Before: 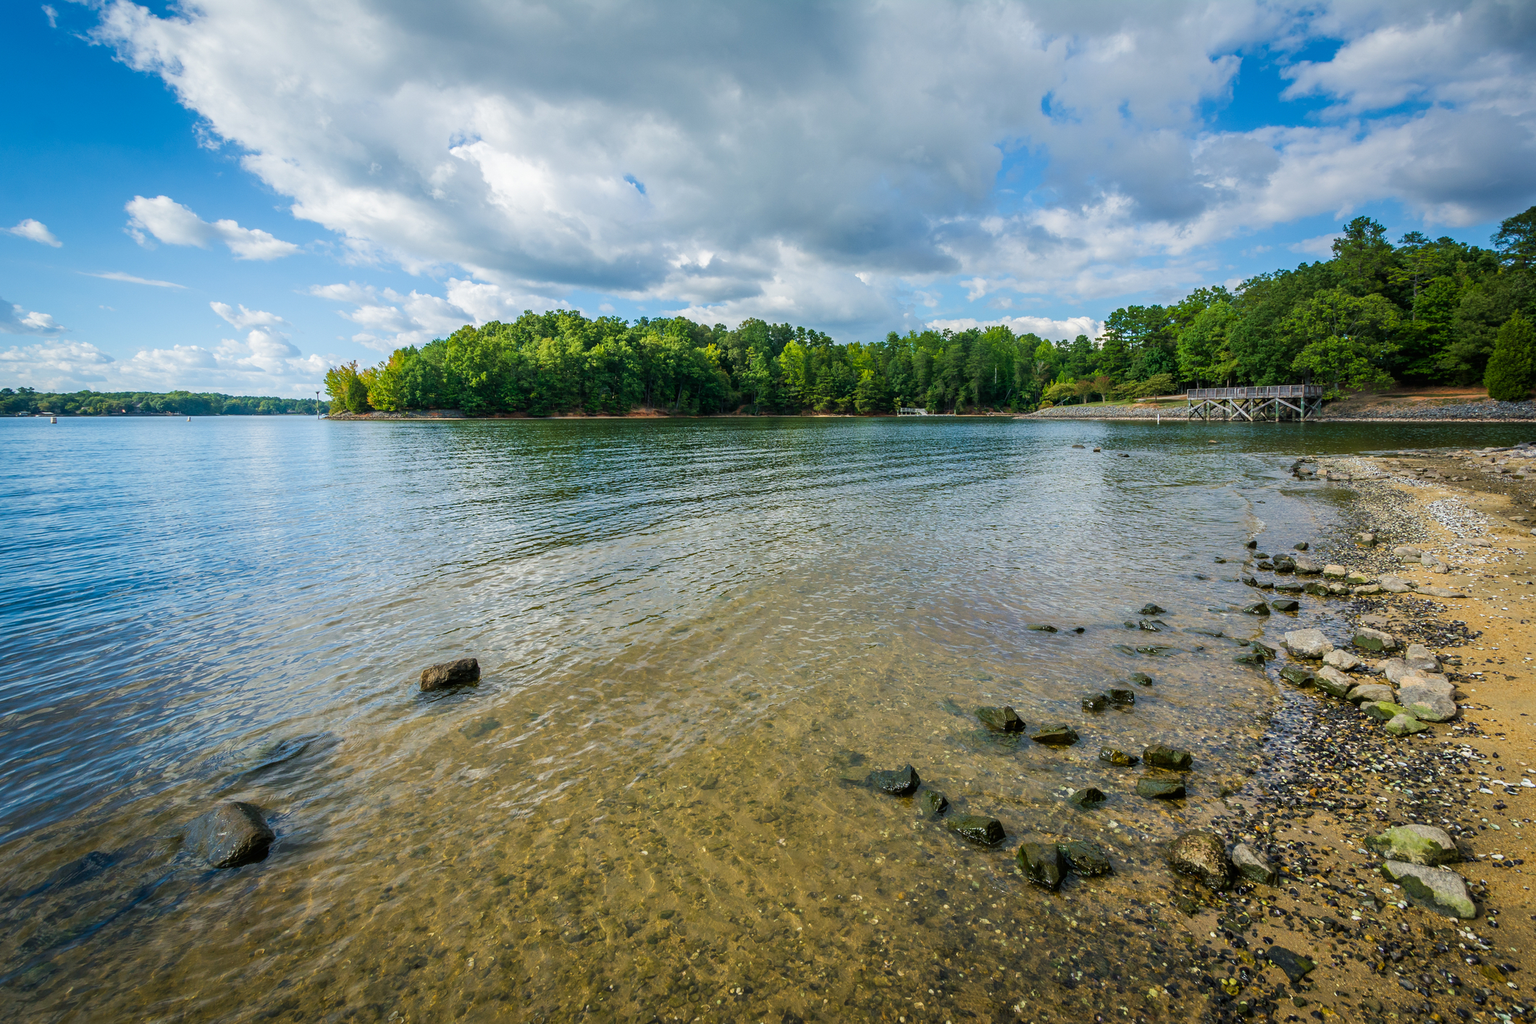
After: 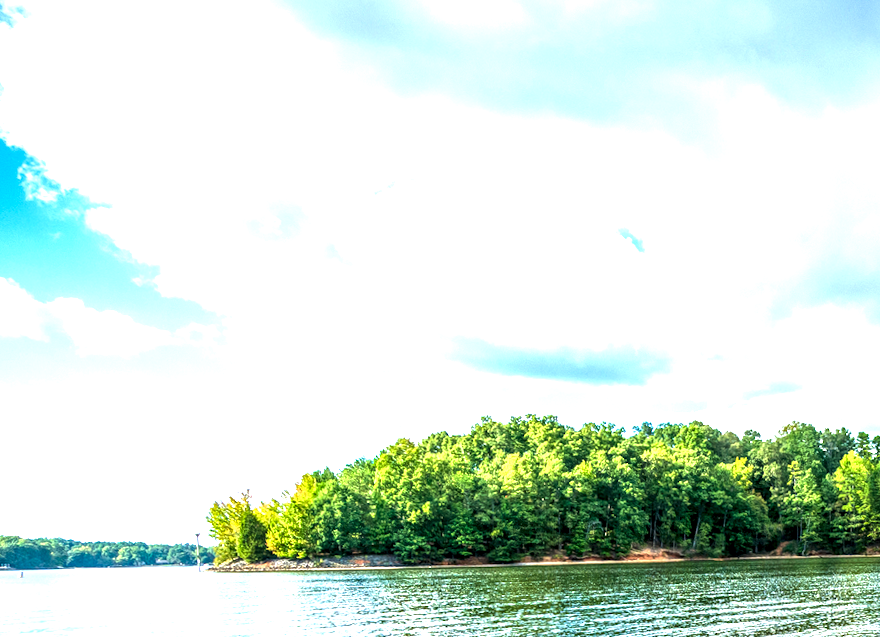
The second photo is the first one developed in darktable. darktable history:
crop and rotate: left 10.817%, top 0.062%, right 47.194%, bottom 53.626%
exposure: black level correction 0.001, exposure 1.735 EV, compensate highlight preservation false
local contrast: highlights 60%, shadows 60%, detail 160%
rotate and perspective: rotation -1°, crop left 0.011, crop right 0.989, crop top 0.025, crop bottom 0.975
